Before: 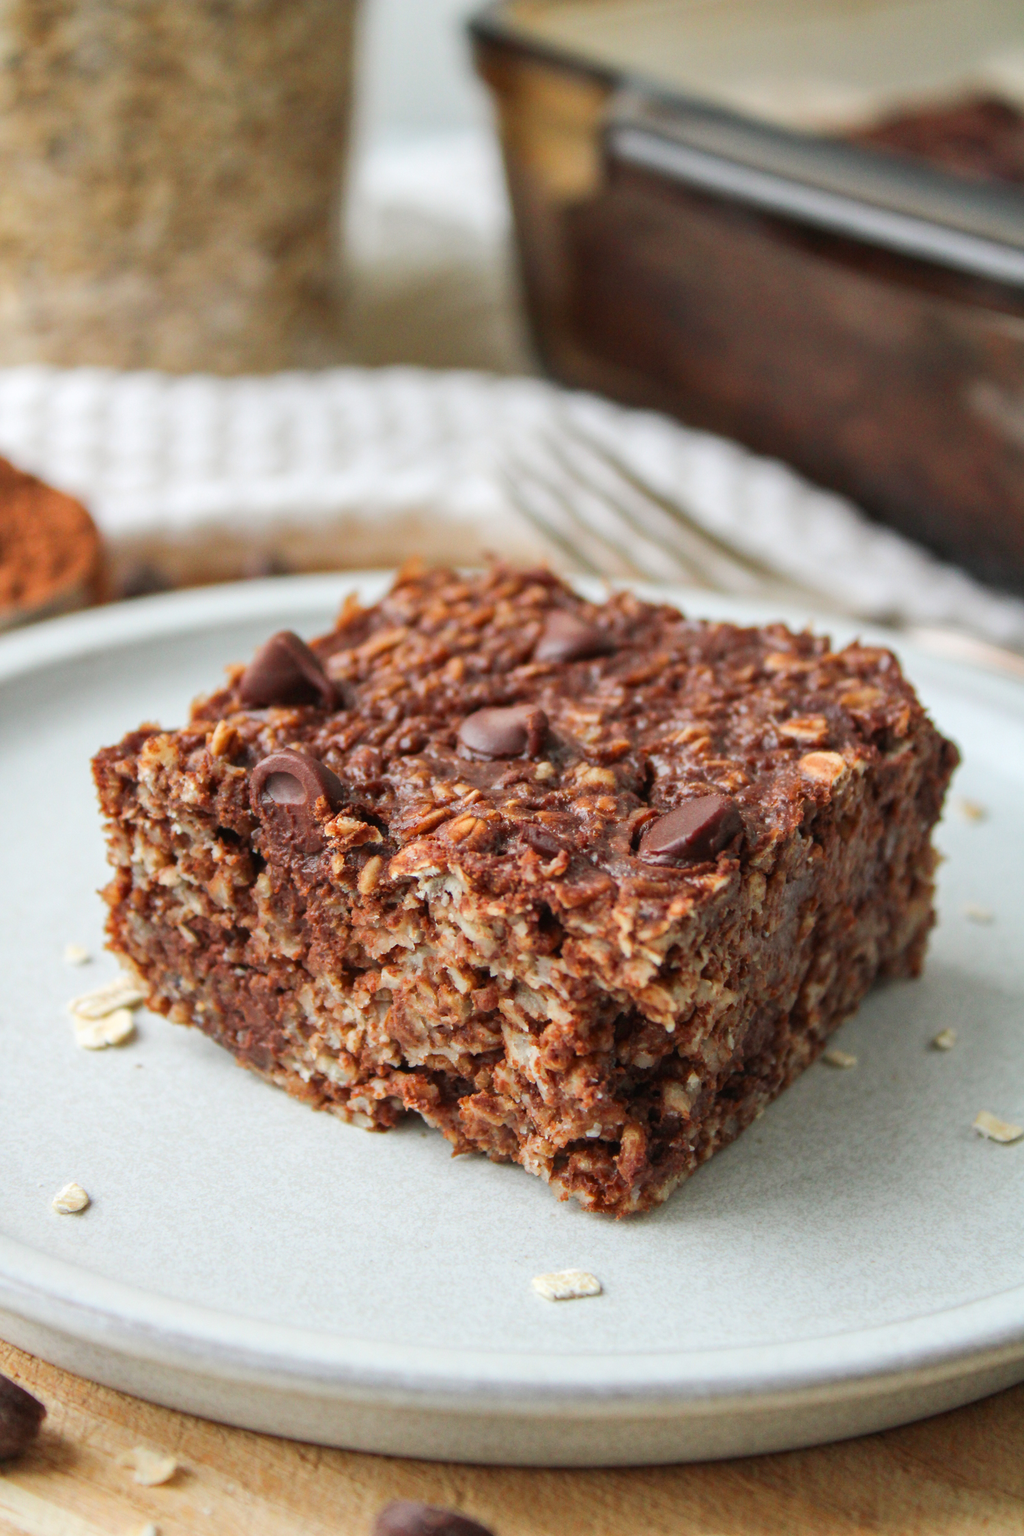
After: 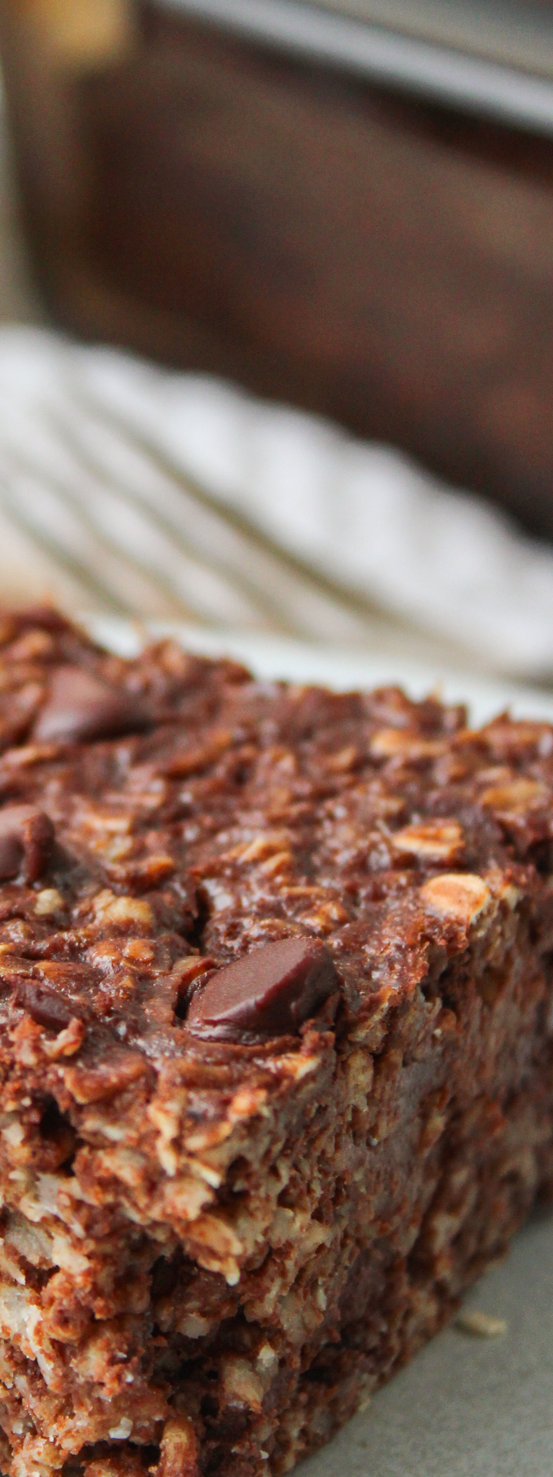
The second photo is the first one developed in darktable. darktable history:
tone curve: curves: ch0 [(0, 0) (0.003, 0.003) (0.011, 0.011) (0.025, 0.025) (0.044, 0.044) (0.069, 0.068) (0.1, 0.098) (0.136, 0.134) (0.177, 0.175) (0.224, 0.221) (0.277, 0.273) (0.335, 0.331) (0.399, 0.394) (0.468, 0.462) (0.543, 0.543) (0.623, 0.623) (0.709, 0.709) (0.801, 0.801) (0.898, 0.898) (1, 1)], preserve colors none
crop and rotate: left 49.936%, top 10.094%, right 13.136%, bottom 24.256%
